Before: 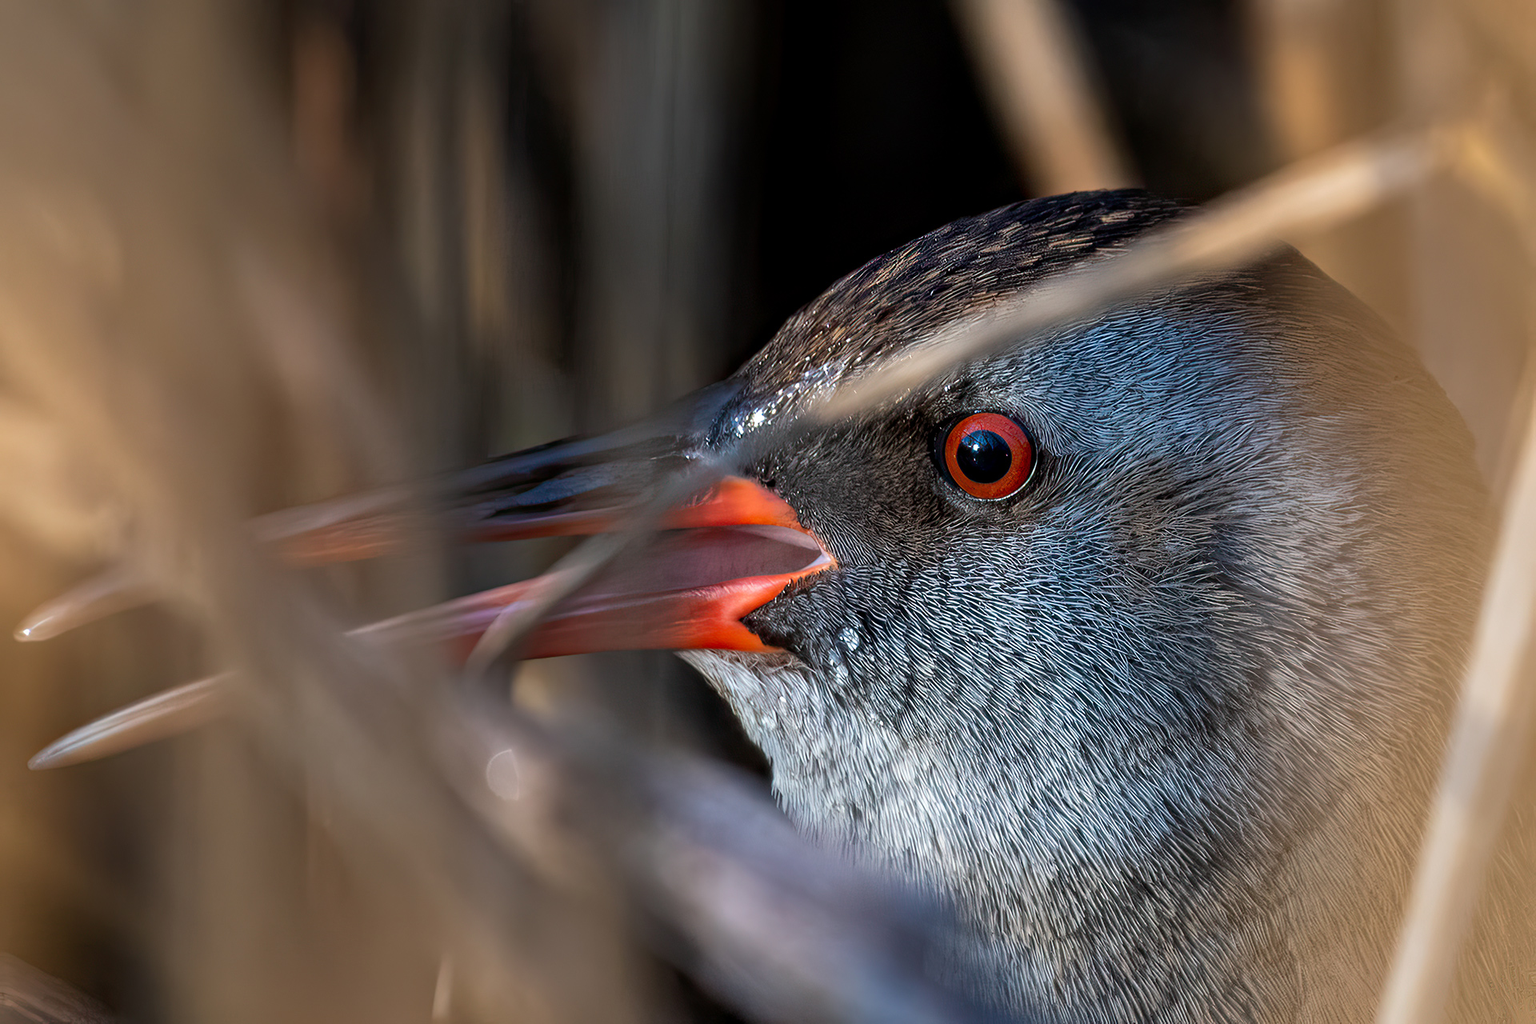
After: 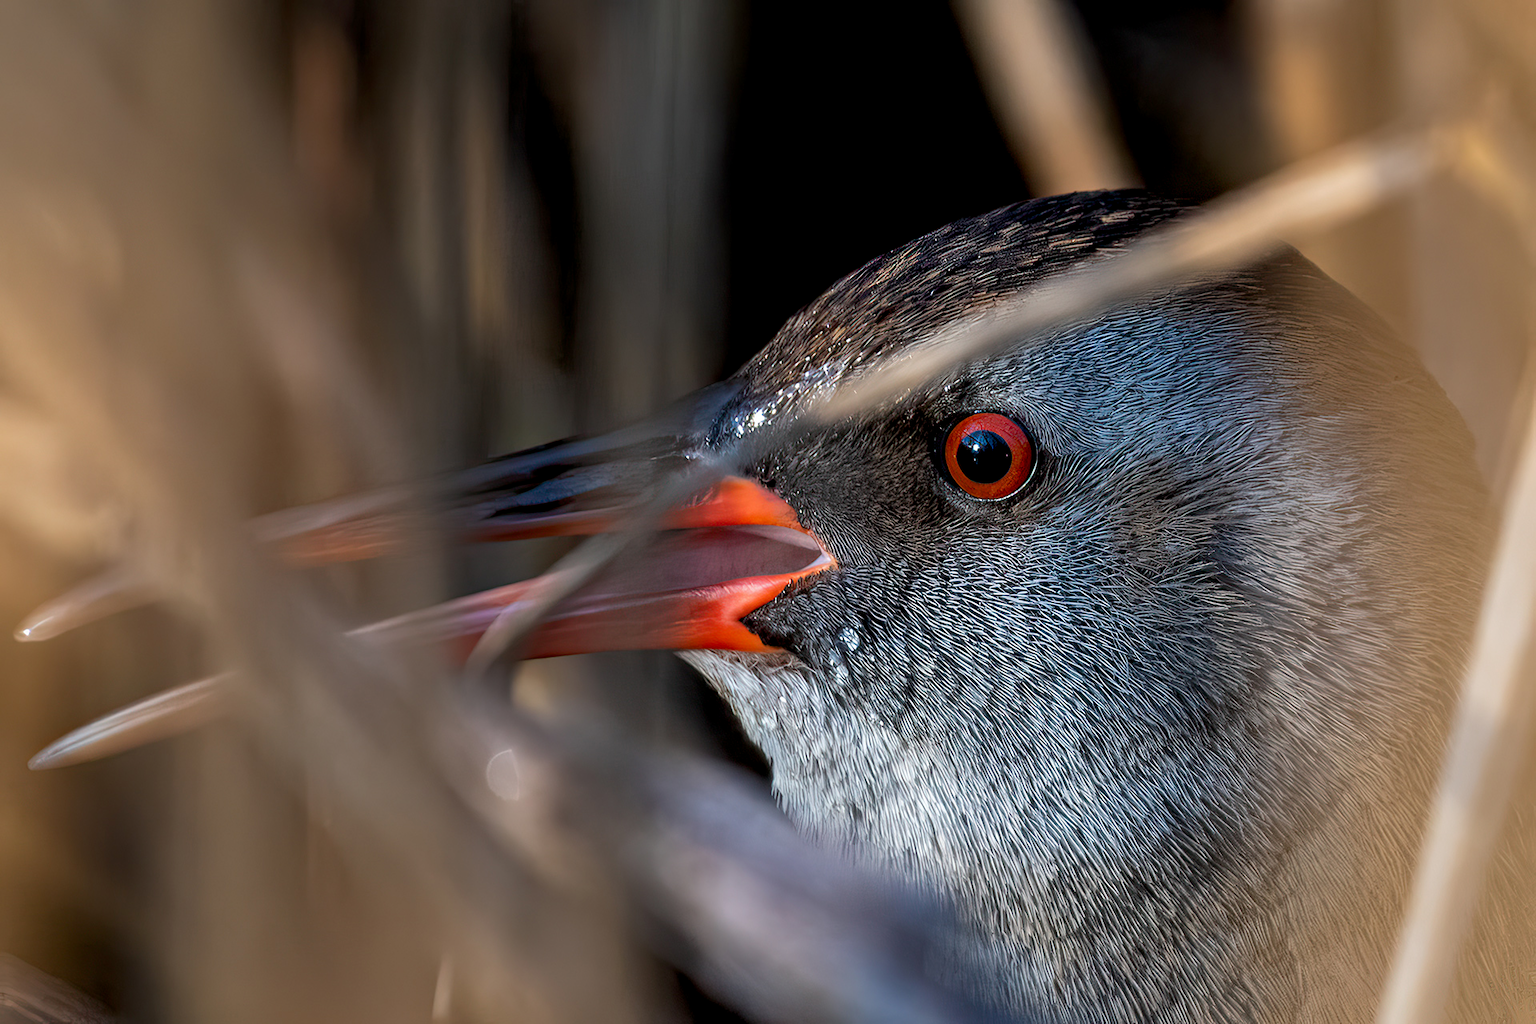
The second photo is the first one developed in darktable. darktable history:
tone equalizer: mask exposure compensation -0.498 EV
color balance rgb: global offset › luminance -0.47%, perceptual saturation grading › global saturation 10.595%, global vibrance -23.975%
base curve: curves: ch0 [(0, 0) (0.989, 0.992)], preserve colors average RGB
